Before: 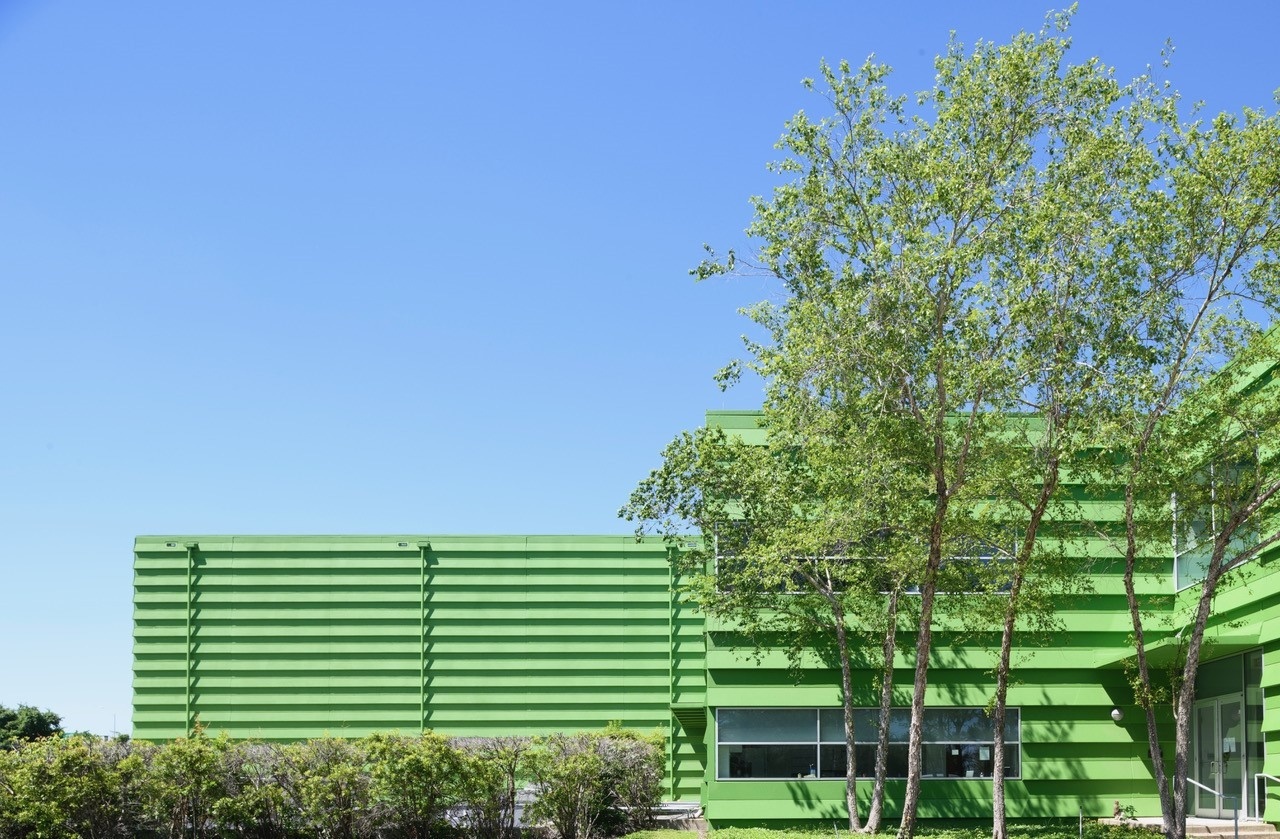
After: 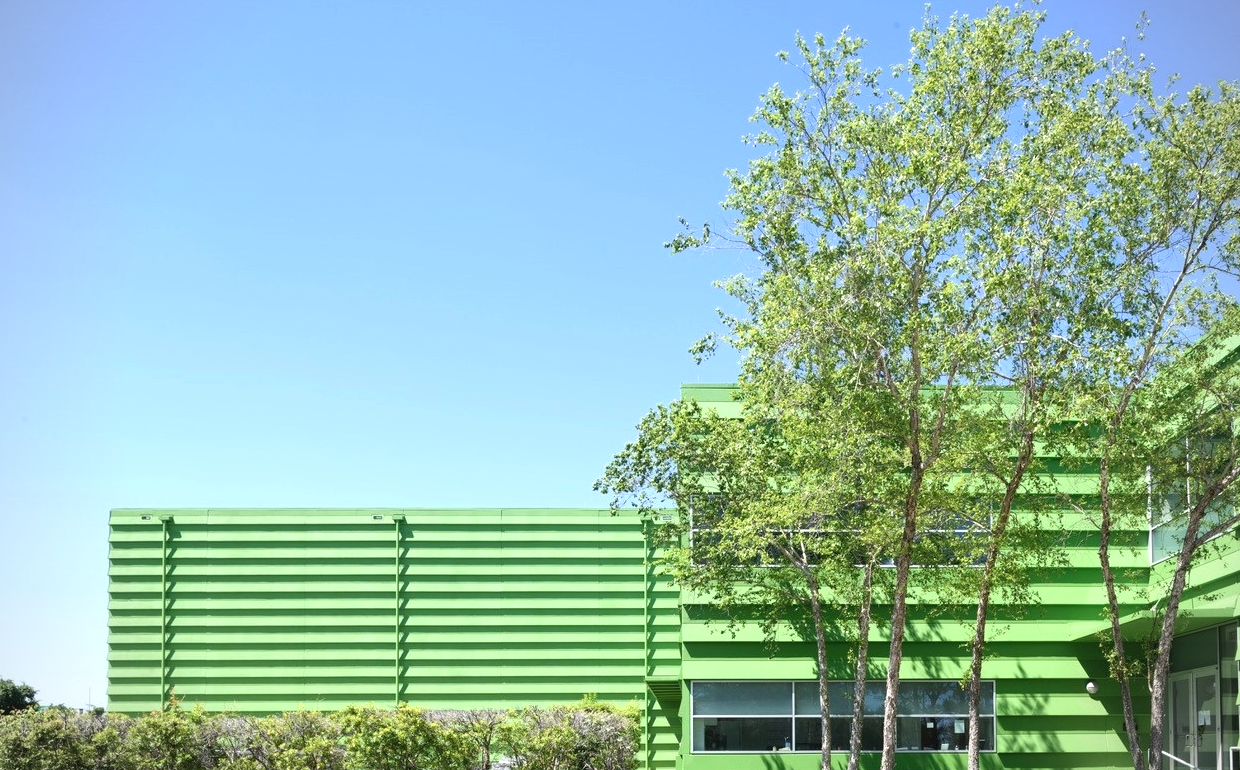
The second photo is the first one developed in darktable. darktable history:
crop: left 1.964%, top 3.251%, right 1.122%, bottom 4.933%
exposure: black level correction 0, exposure 0.5 EV, compensate exposure bias true, compensate highlight preservation false
vignetting: fall-off radius 60.92%
